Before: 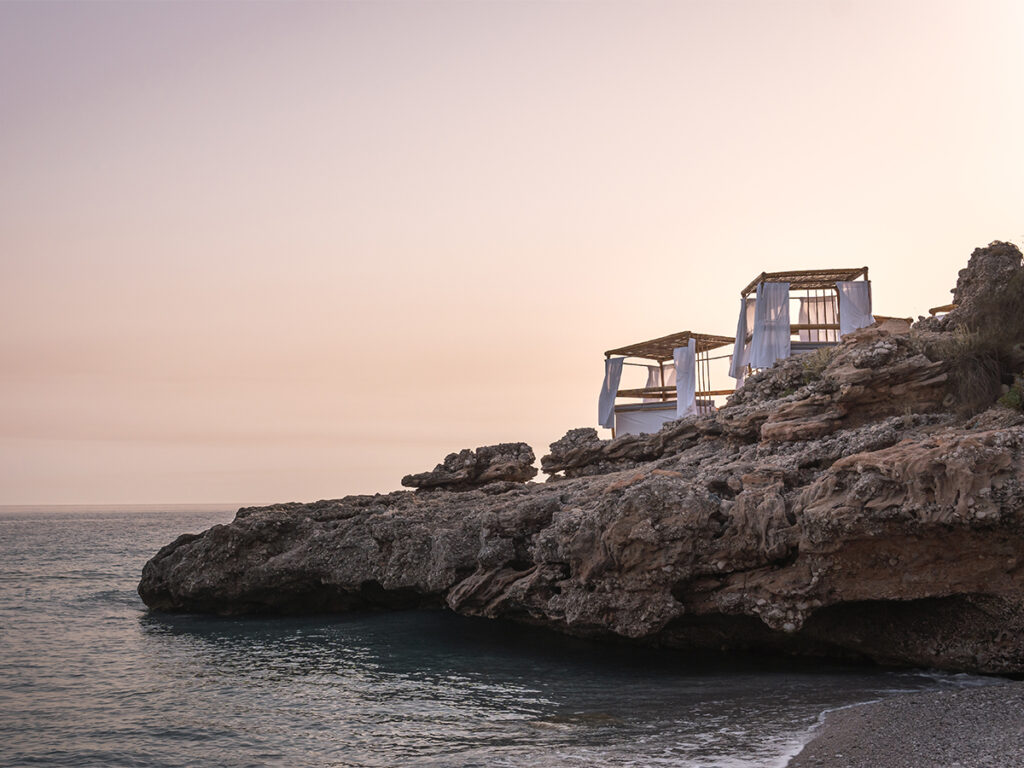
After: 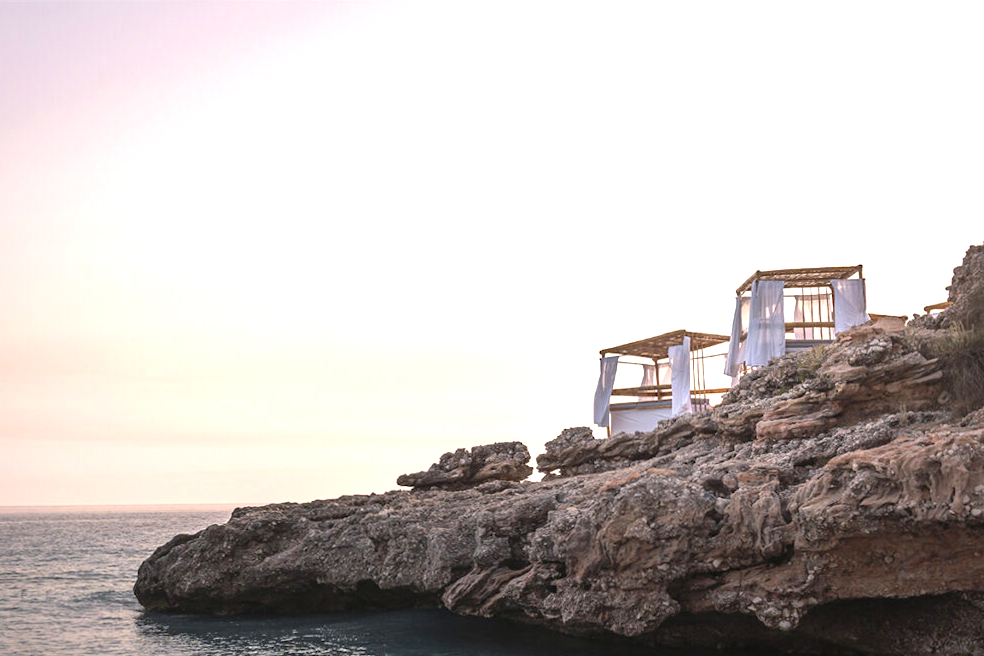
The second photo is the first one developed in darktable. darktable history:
crop and rotate: angle 0.2°, left 0.275%, right 3.127%, bottom 14.18%
exposure: black level correction 0, exposure 0.9 EV, compensate highlight preservation false
